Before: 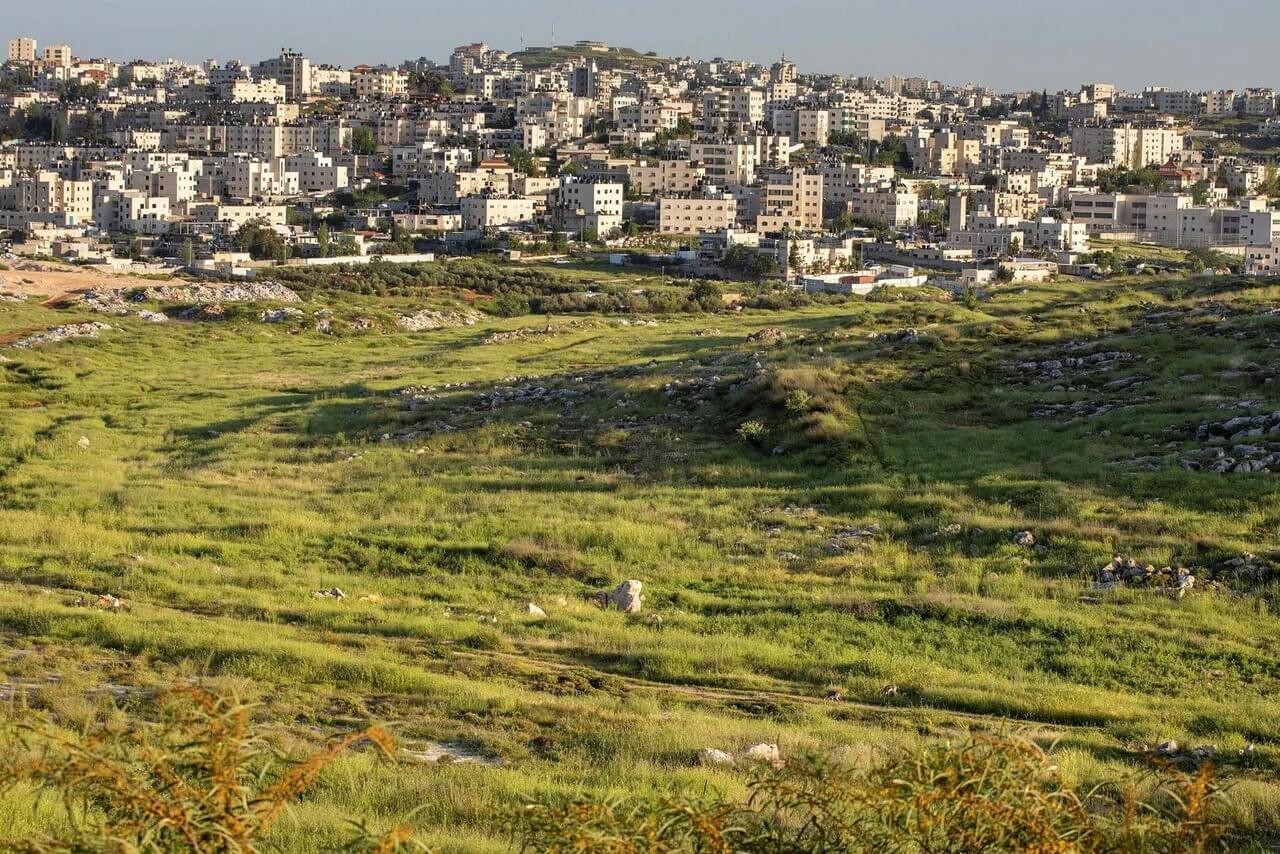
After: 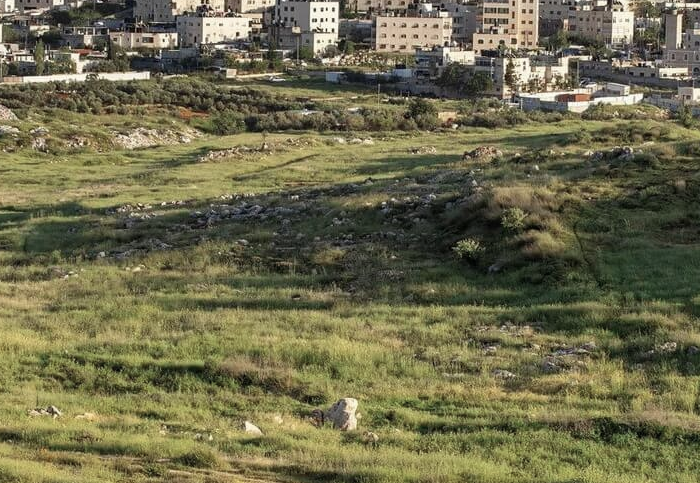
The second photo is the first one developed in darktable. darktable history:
crop and rotate: left 22.264%, top 21.485%, right 23.036%, bottom 21.931%
color zones: curves: ch0 [(0, 0.5) (0.125, 0.4) (0.25, 0.5) (0.375, 0.4) (0.5, 0.4) (0.625, 0.35) (0.75, 0.35) (0.875, 0.5)]; ch1 [(0, 0.35) (0.125, 0.45) (0.25, 0.35) (0.375, 0.35) (0.5, 0.35) (0.625, 0.35) (0.75, 0.45) (0.875, 0.35)]; ch2 [(0, 0.6) (0.125, 0.5) (0.25, 0.5) (0.375, 0.6) (0.5, 0.6) (0.625, 0.5) (0.75, 0.5) (0.875, 0.5)]
